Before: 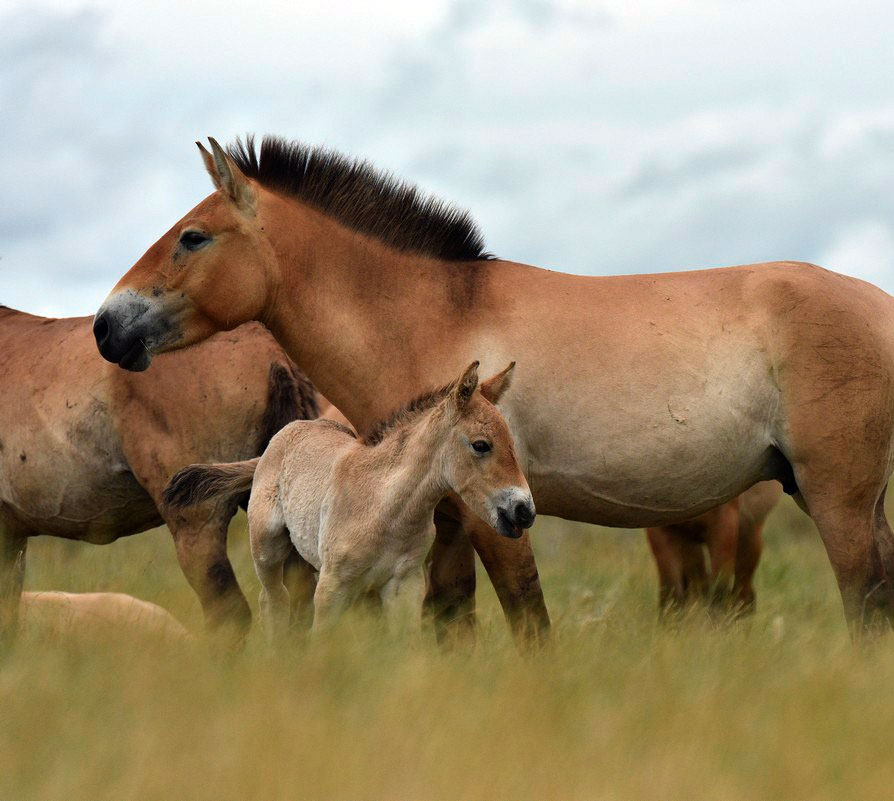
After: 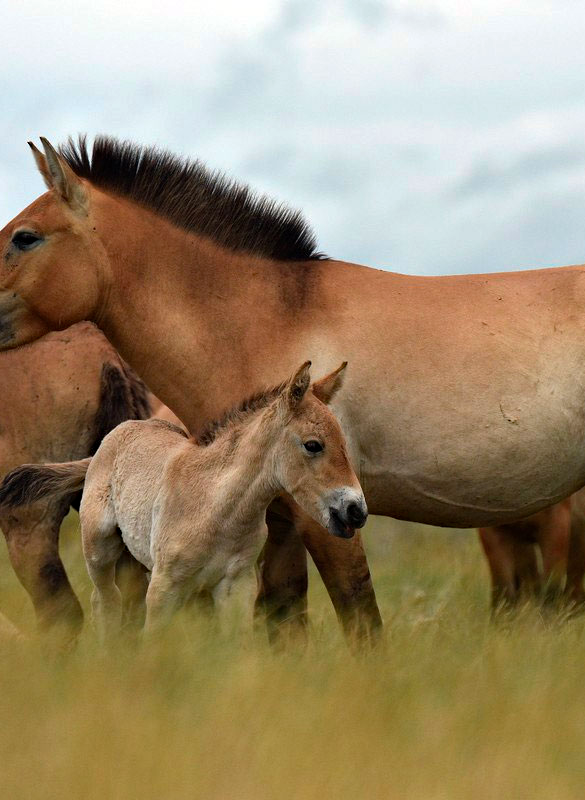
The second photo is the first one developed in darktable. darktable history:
crop and rotate: left 18.822%, right 15.702%
haze removal: compatibility mode true, adaptive false
